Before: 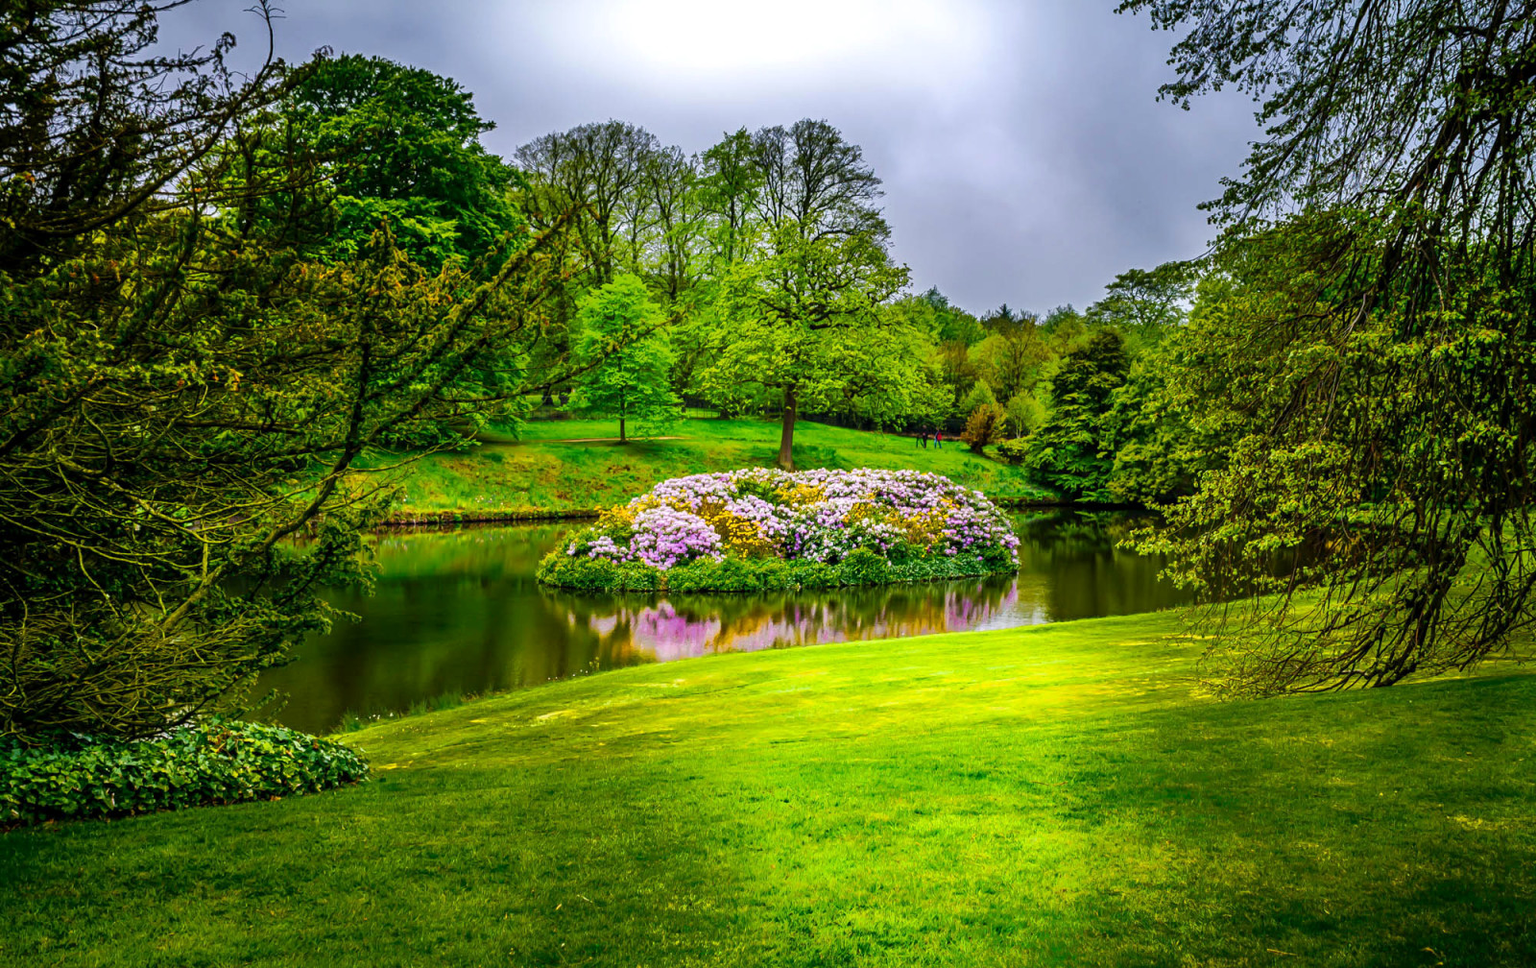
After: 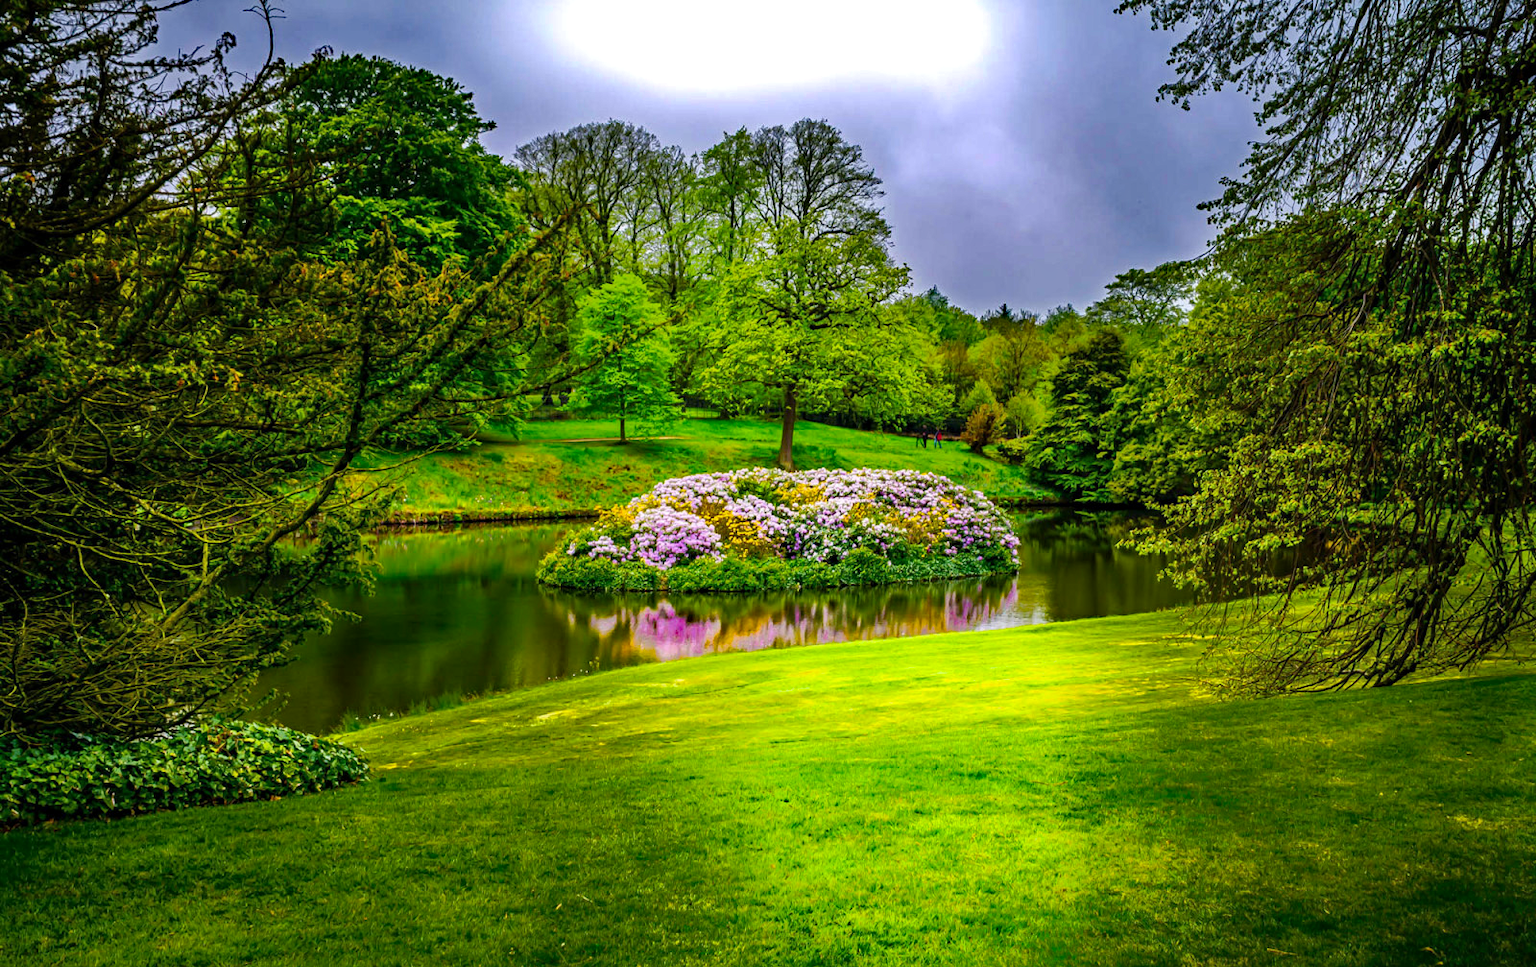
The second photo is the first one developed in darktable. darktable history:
haze removal: strength 0.511, distance 0.431, compatibility mode true, adaptive false
